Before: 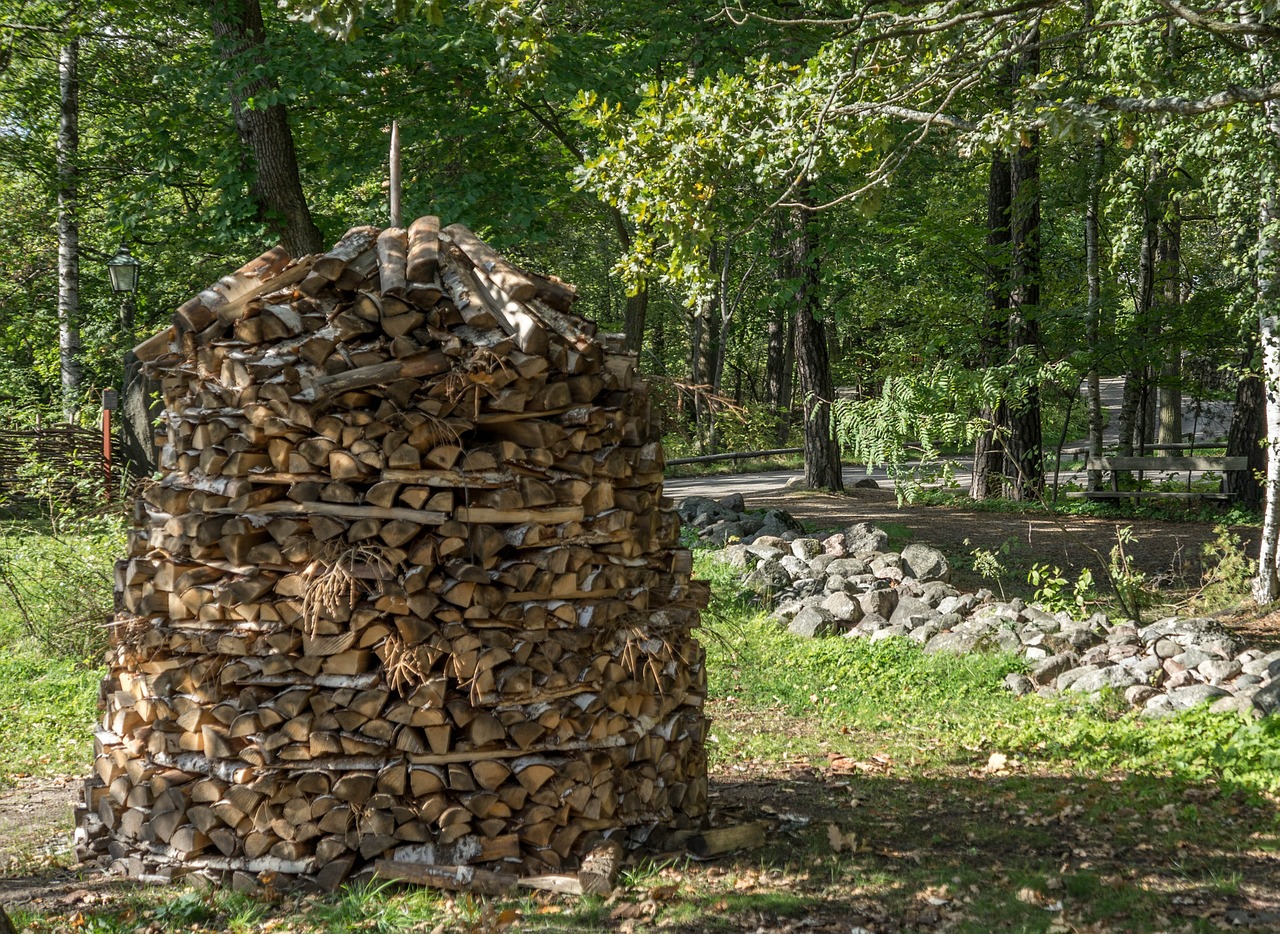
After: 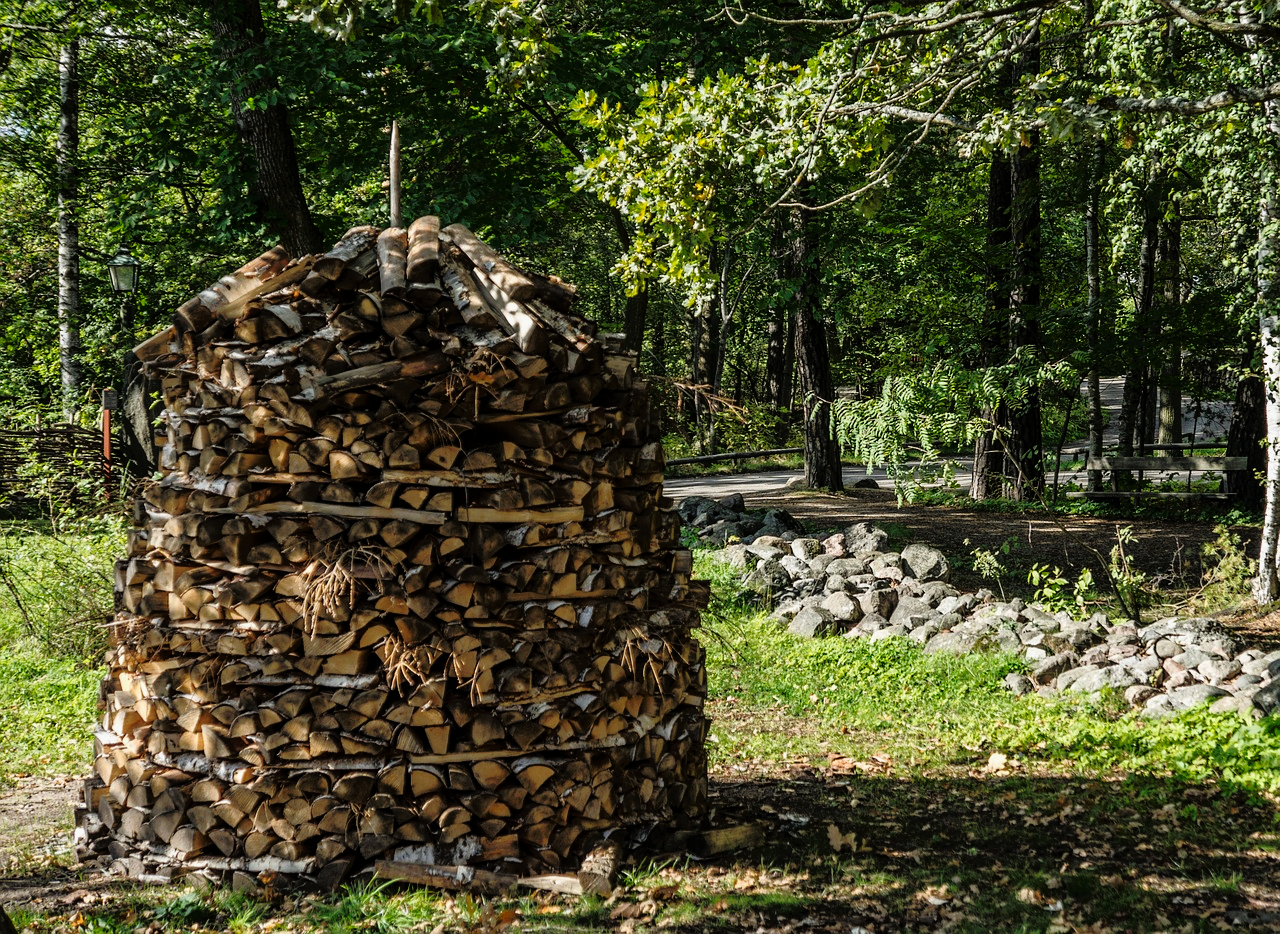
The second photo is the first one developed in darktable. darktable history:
base curve: curves: ch0 [(0, 0) (0.073, 0.04) (0.157, 0.139) (0.492, 0.492) (0.758, 0.758) (1, 1)], preserve colors none
tone equalizer: -8 EV -1.85 EV, -7 EV -1.16 EV, -6 EV -1.65 EV, edges refinement/feathering 500, mask exposure compensation -1.57 EV, preserve details no
